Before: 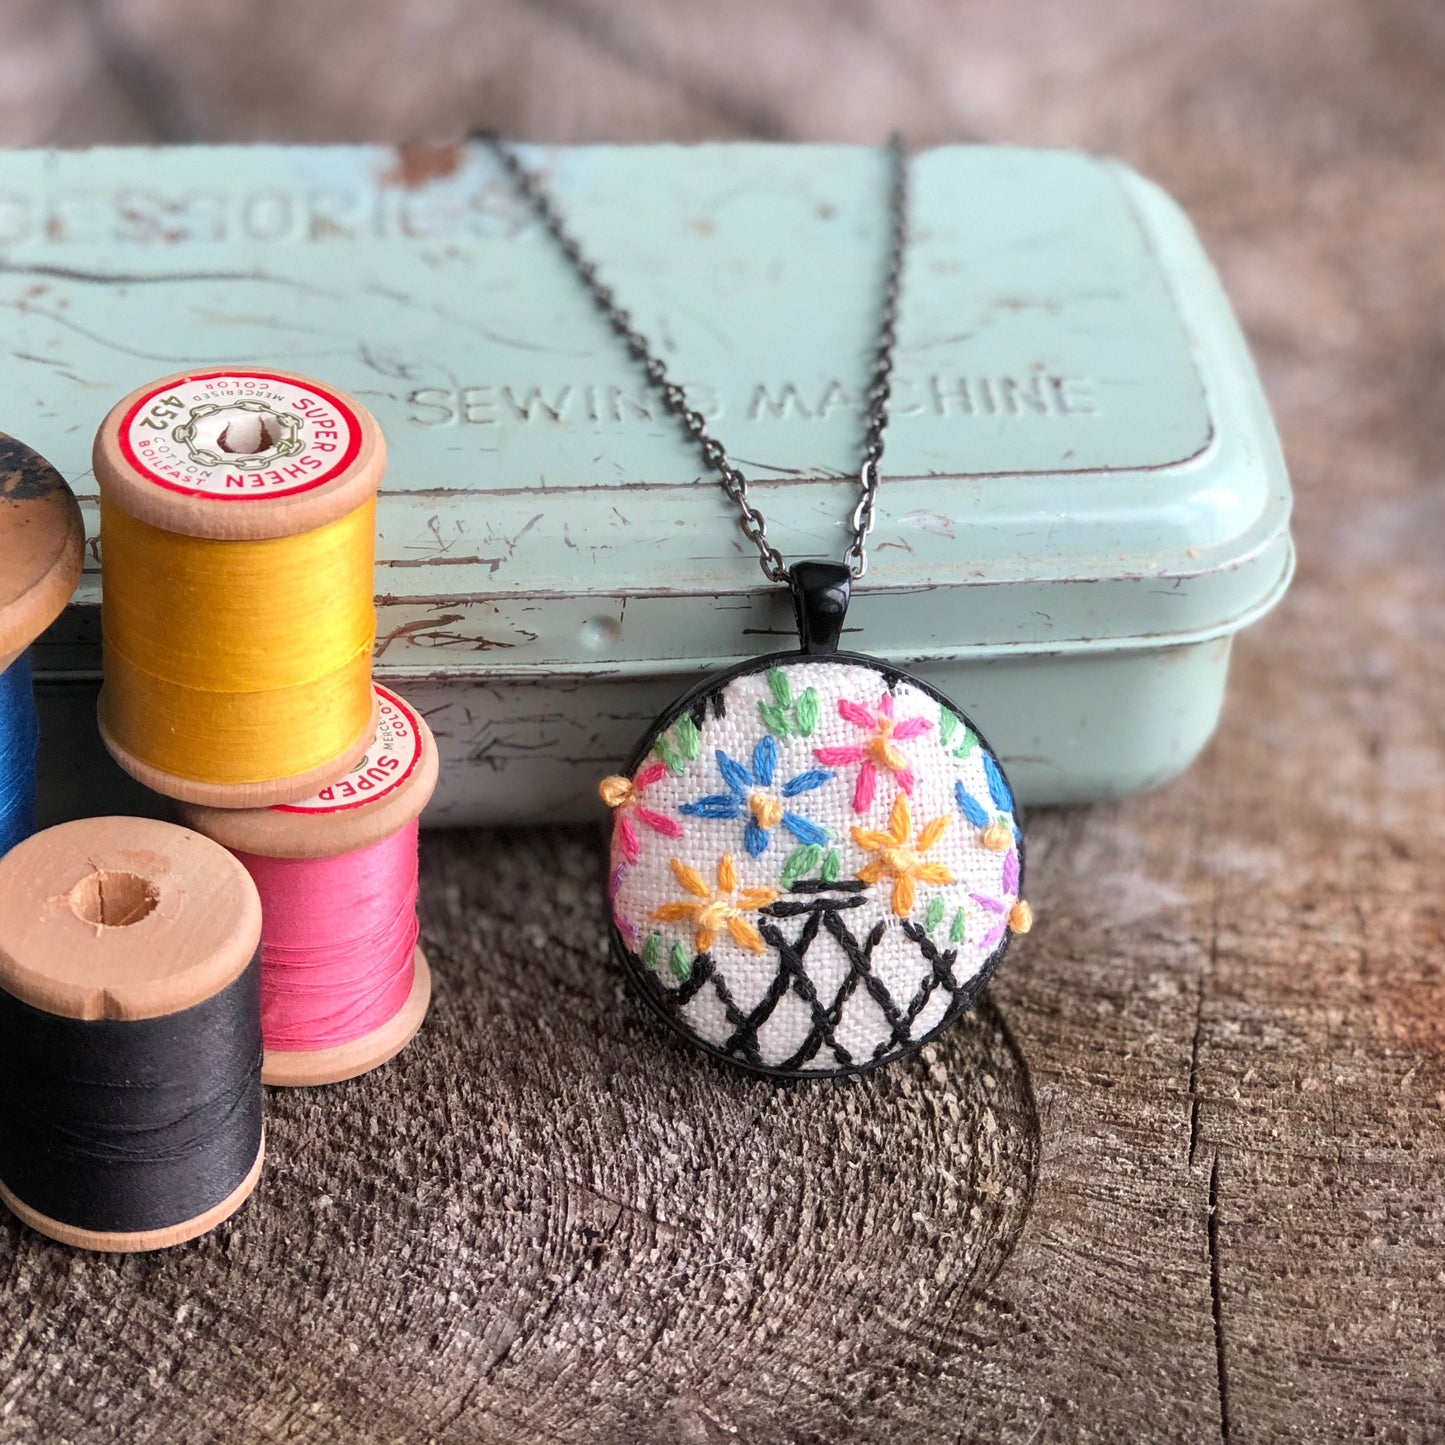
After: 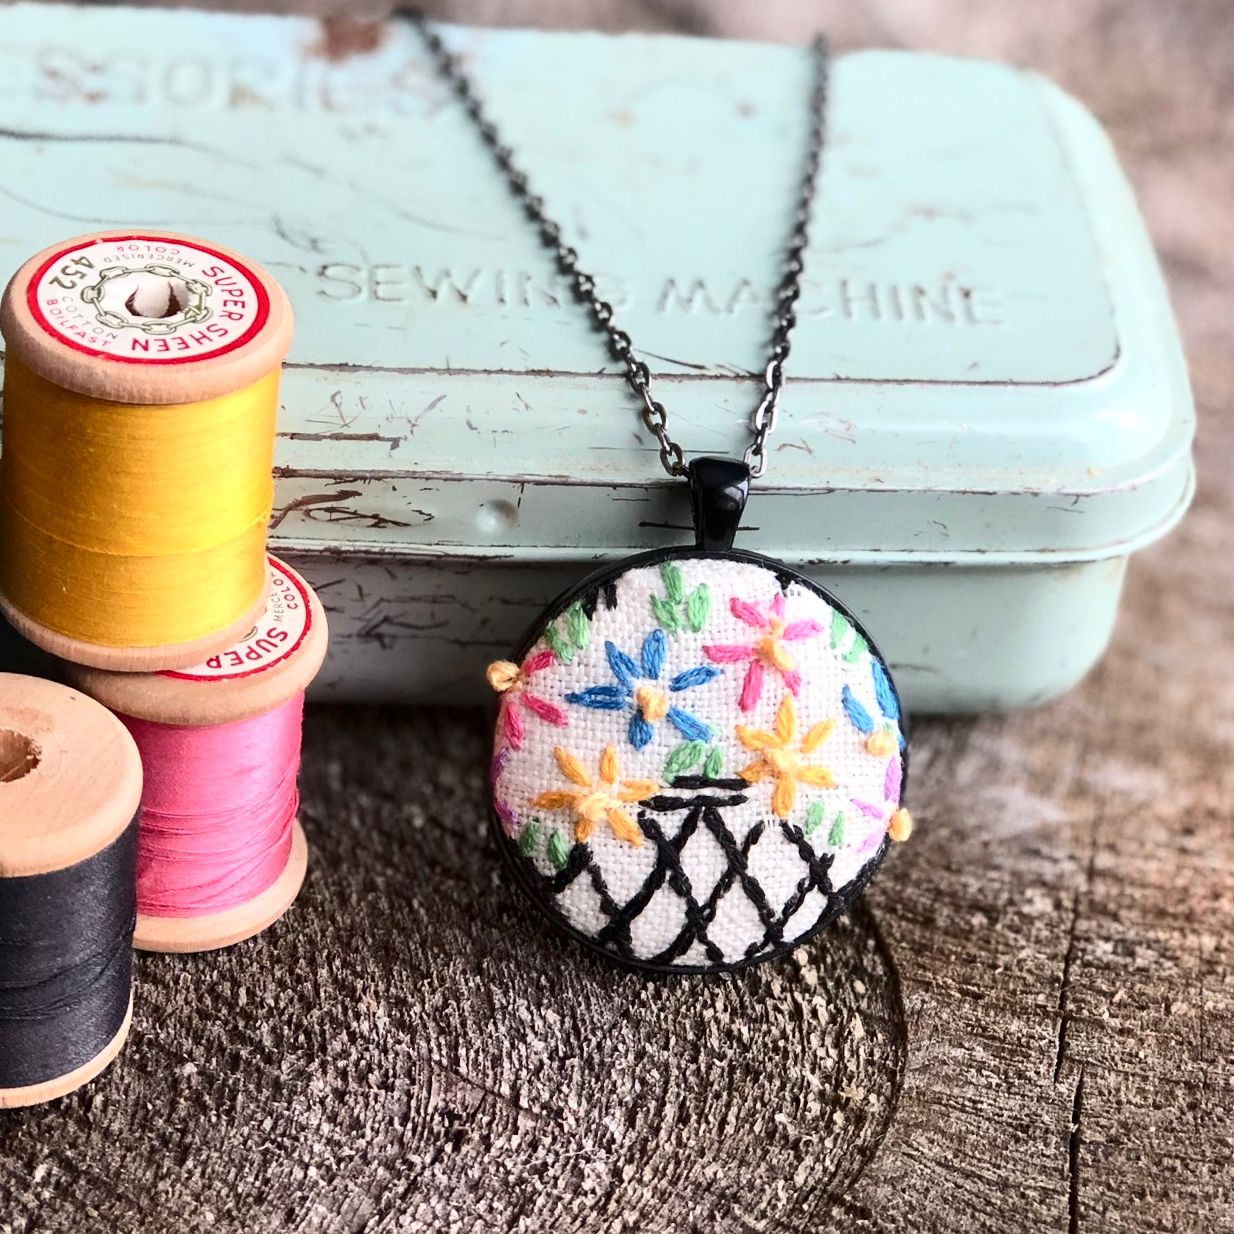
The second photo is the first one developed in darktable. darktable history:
crop and rotate: angle -3.27°, left 5.211%, top 5.211%, right 4.607%, bottom 4.607%
contrast brightness saturation: contrast 0.28
